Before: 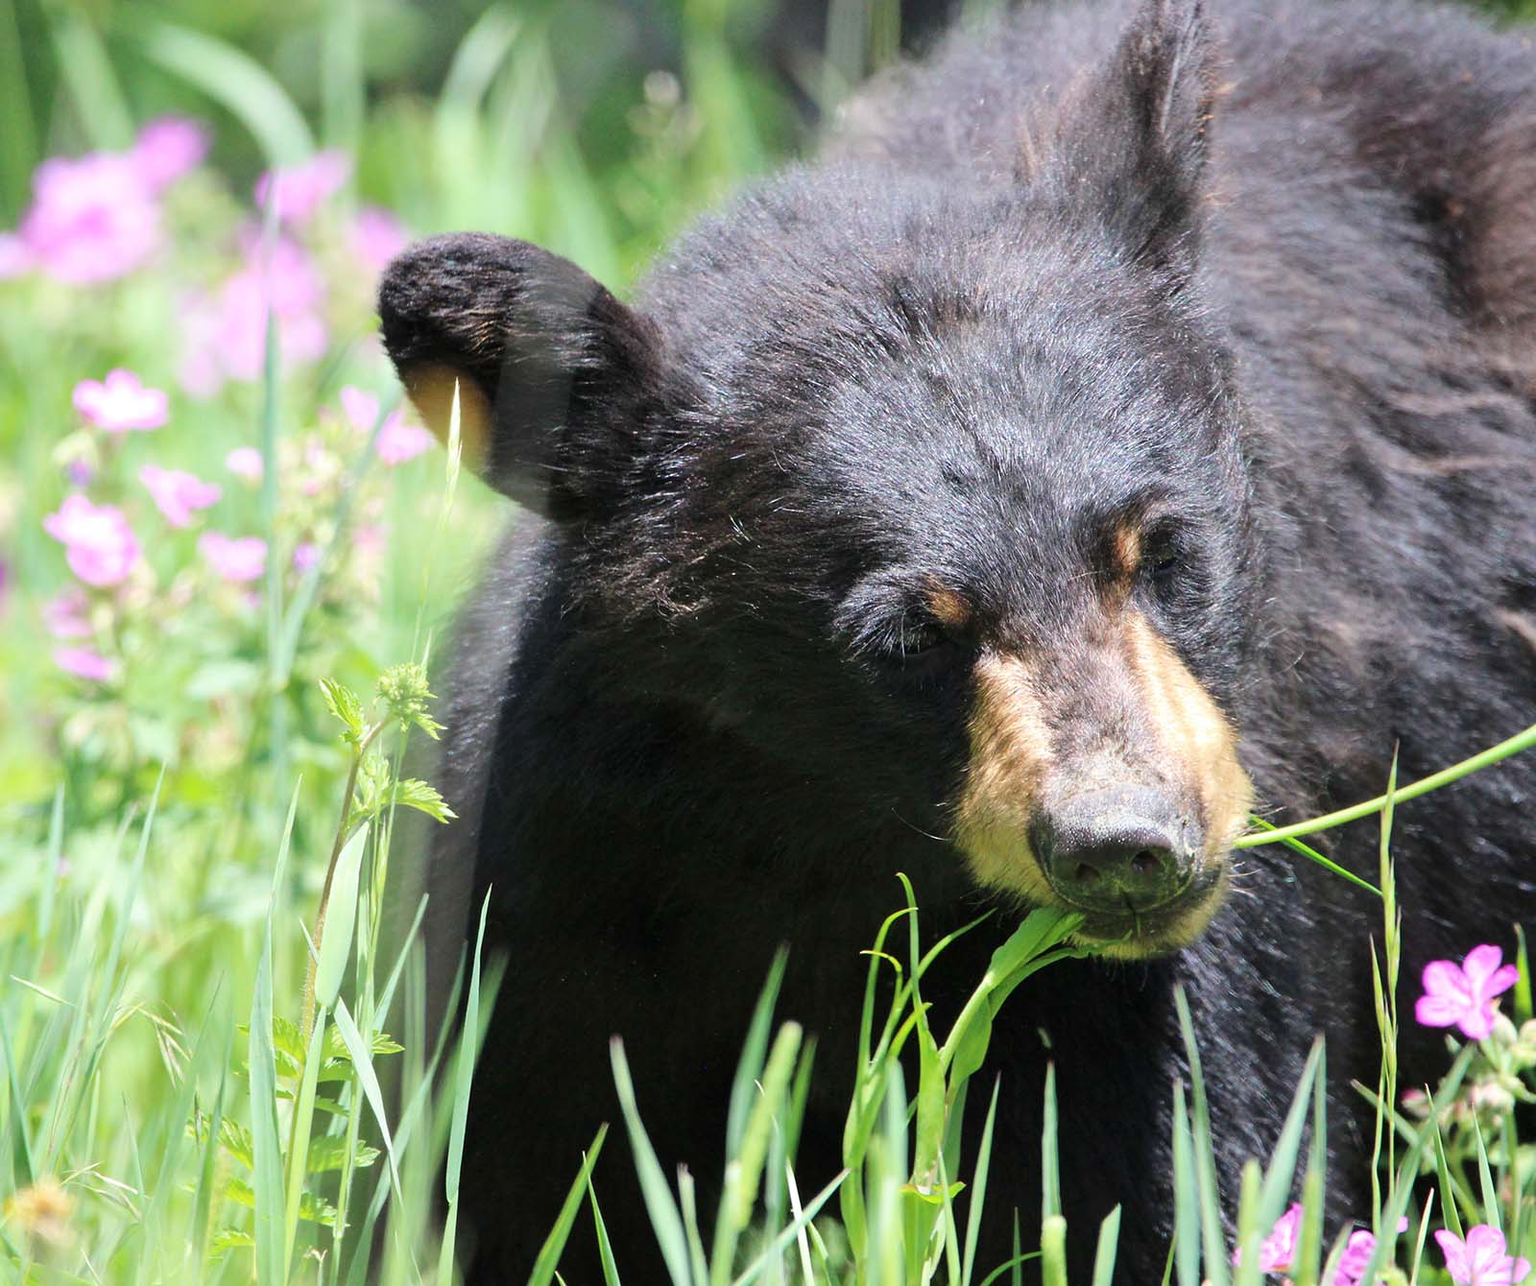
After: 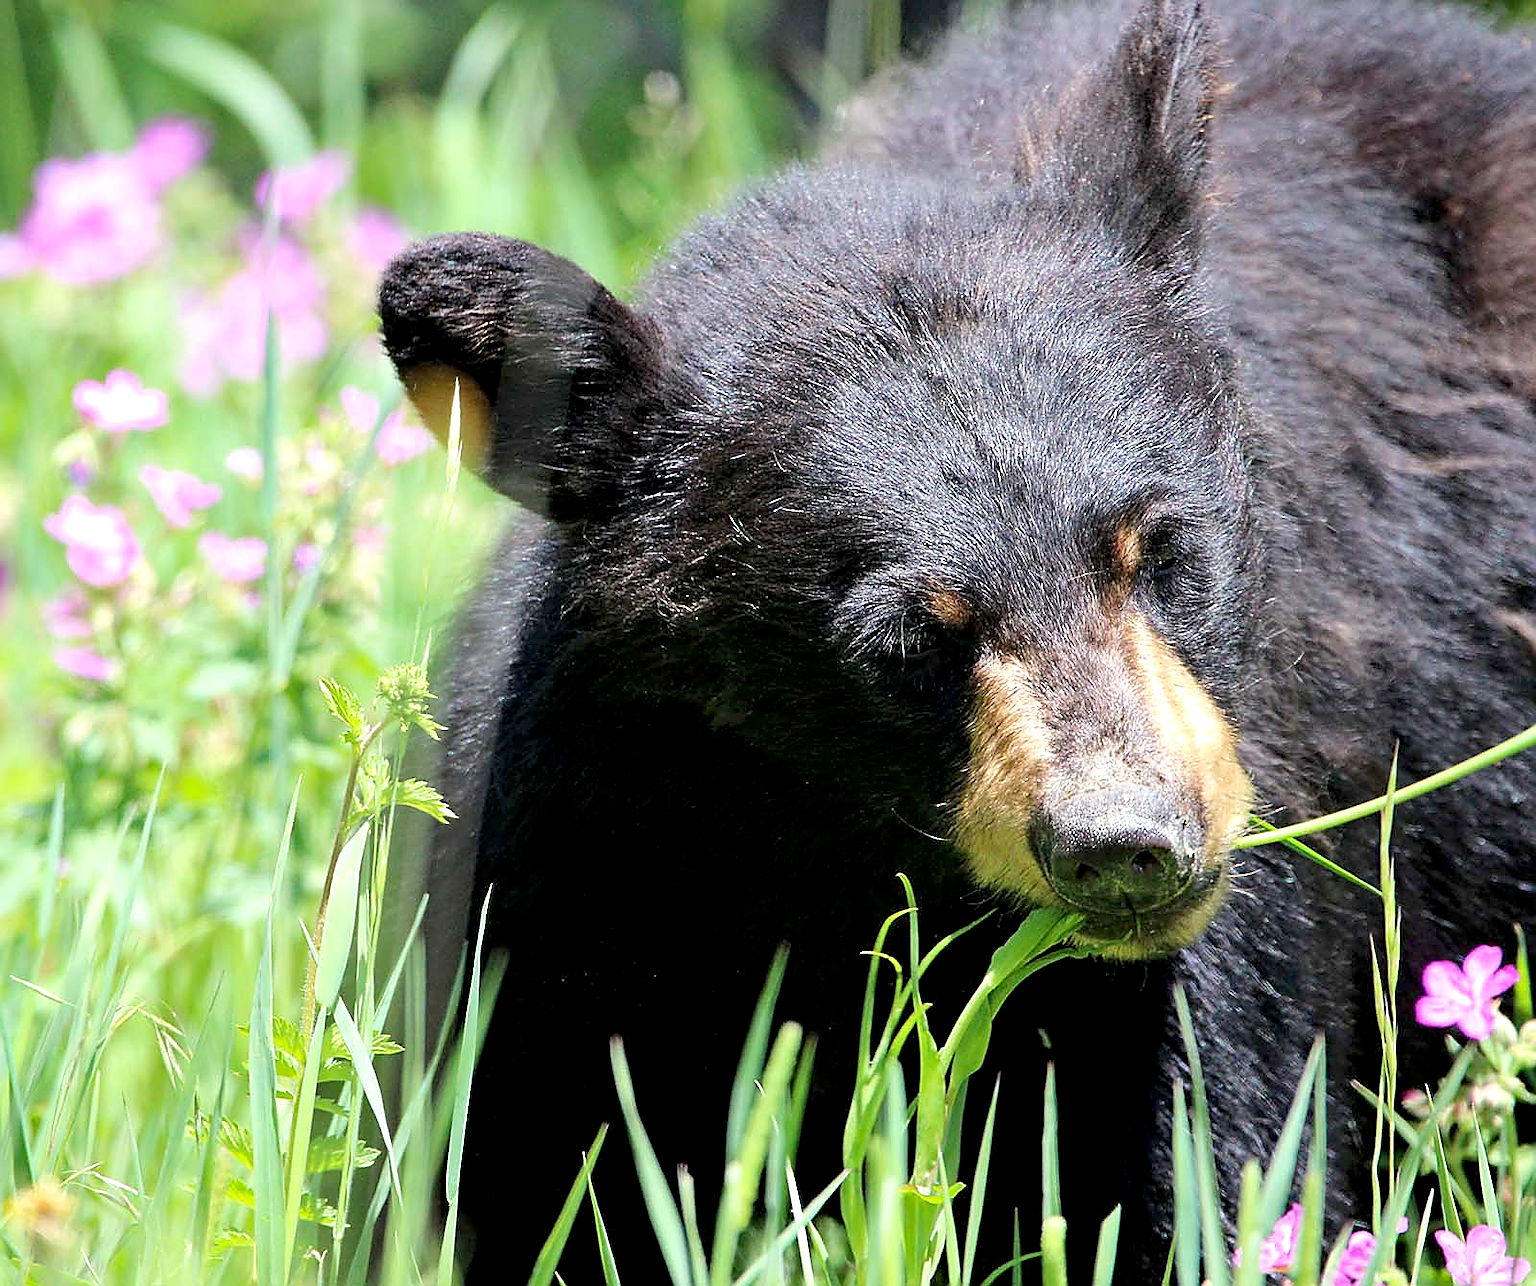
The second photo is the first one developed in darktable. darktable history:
exposure: black level correction 0.007, exposure 0.16 EV, compensate highlight preservation false
sharpen: radius 1.355, amount 1.262, threshold 0.721
haze removal: compatibility mode true, adaptive false
tone equalizer: -8 EV -0.573 EV, mask exposure compensation -0.51 EV
